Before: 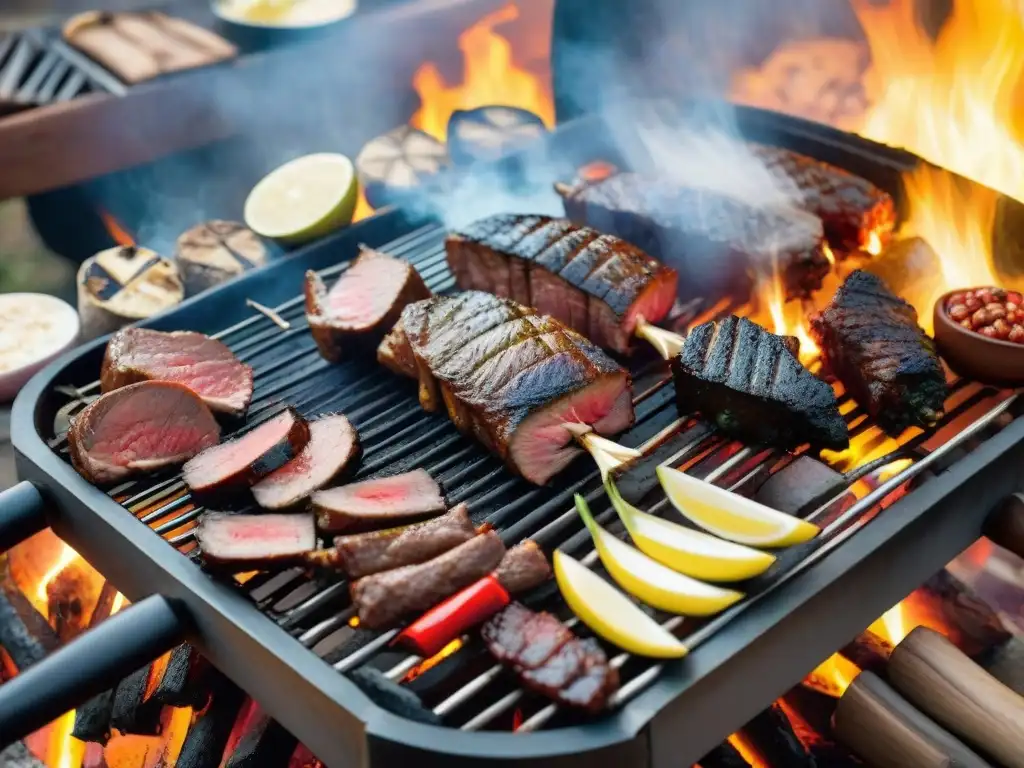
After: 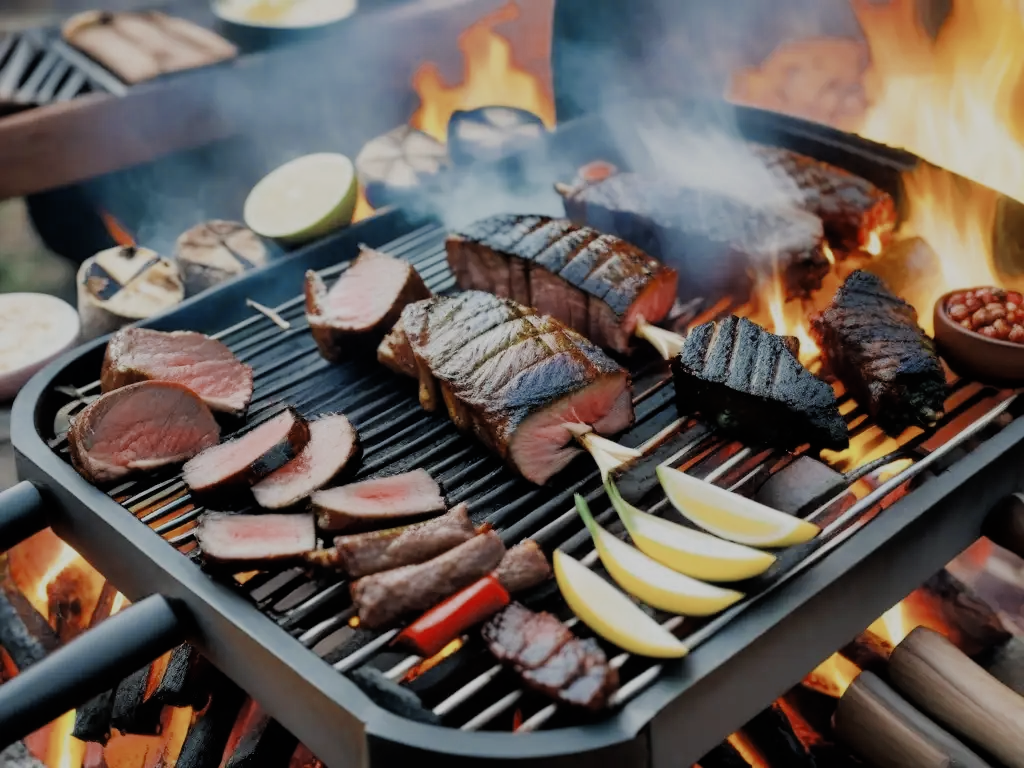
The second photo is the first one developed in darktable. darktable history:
color zones: curves: ch0 [(0, 0.5) (0.125, 0.4) (0.25, 0.5) (0.375, 0.4) (0.5, 0.4) (0.625, 0.35) (0.75, 0.35) (0.875, 0.5)]; ch1 [(0, 0.35) (0.125, 0.45) (0.25, 0.35) (0.375, 0.35) (0.5, 0.35) (0.625, 0.35) (0.75, 0.45) (0.875, 0.35)]; ch2 [(0, 0.6) (0.125, 0.5) (0.25, 0.5) (0.375, 0.6) (0.5, 0.6) (0.625, 0.5) (0.75, 0.5) (0.875, 0.5)]
color balance rgb: global offset › luminance 0.229%, perceptual saturation grading › global saturation 0.002%
filmic rgb: black relative exposure -7.17 EV, white relative exposure 5.39 EV, hardness 3.03, iterations of high-quality reconstruction 0
